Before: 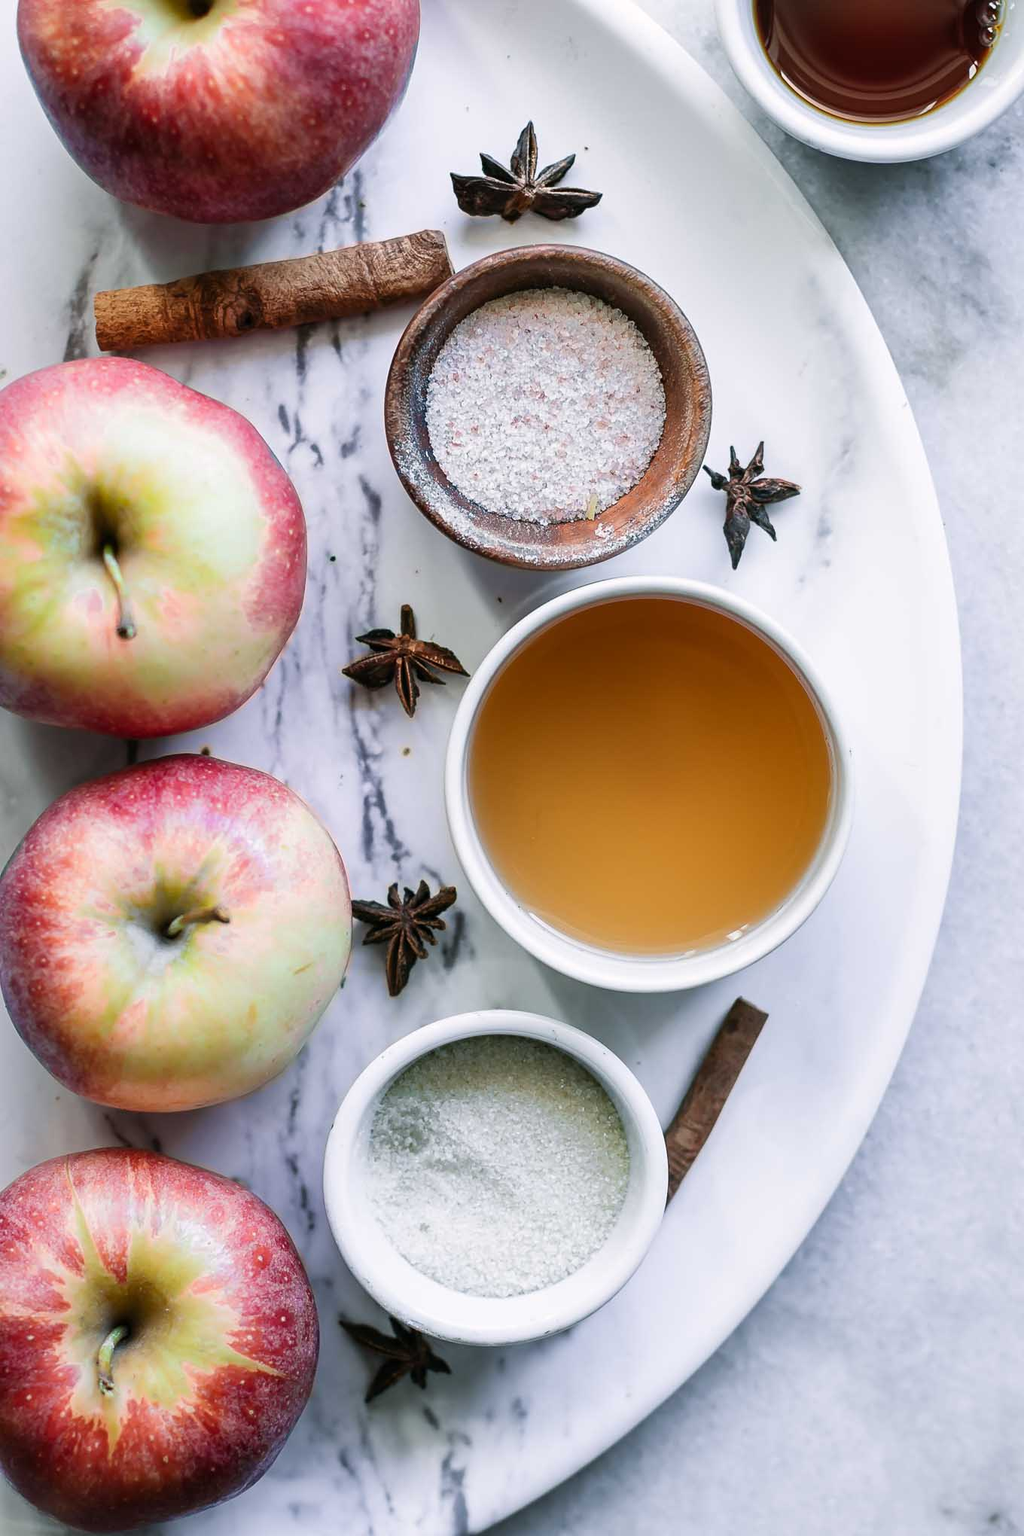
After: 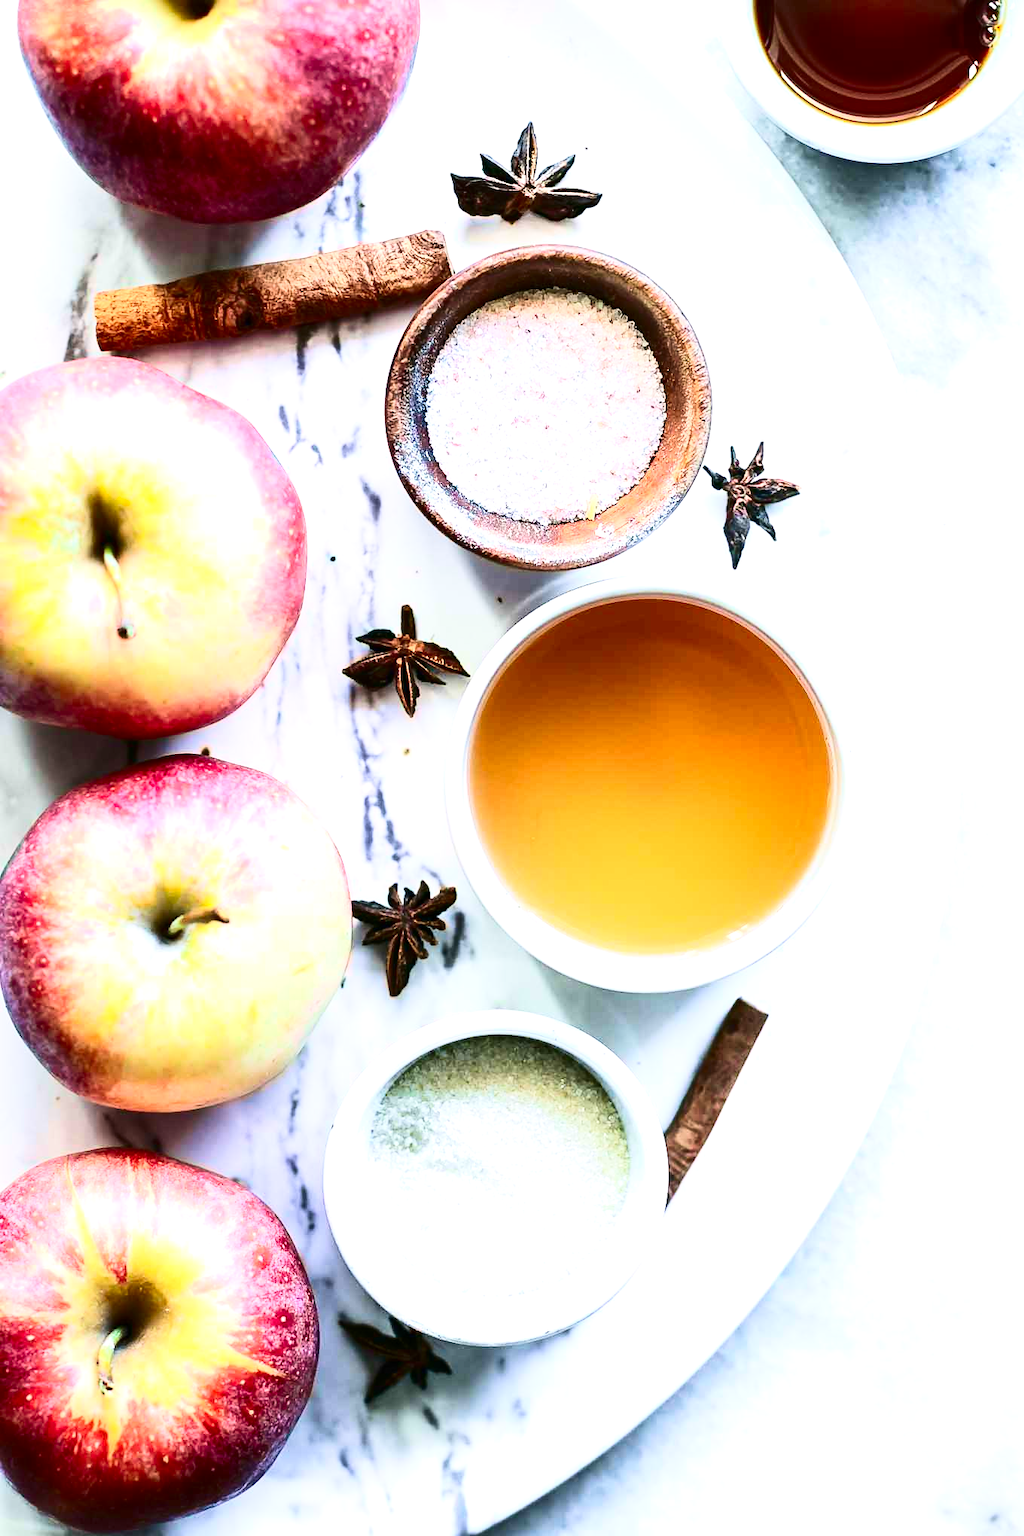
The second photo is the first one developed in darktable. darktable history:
contrast brightness saturation: contrast 0.403, brightness 0.04, saturation 0.265
exposure: exposure 0.911 EV, compensate exposure bias true, compensate highlight preservation false
velvia: strength 27.43%
